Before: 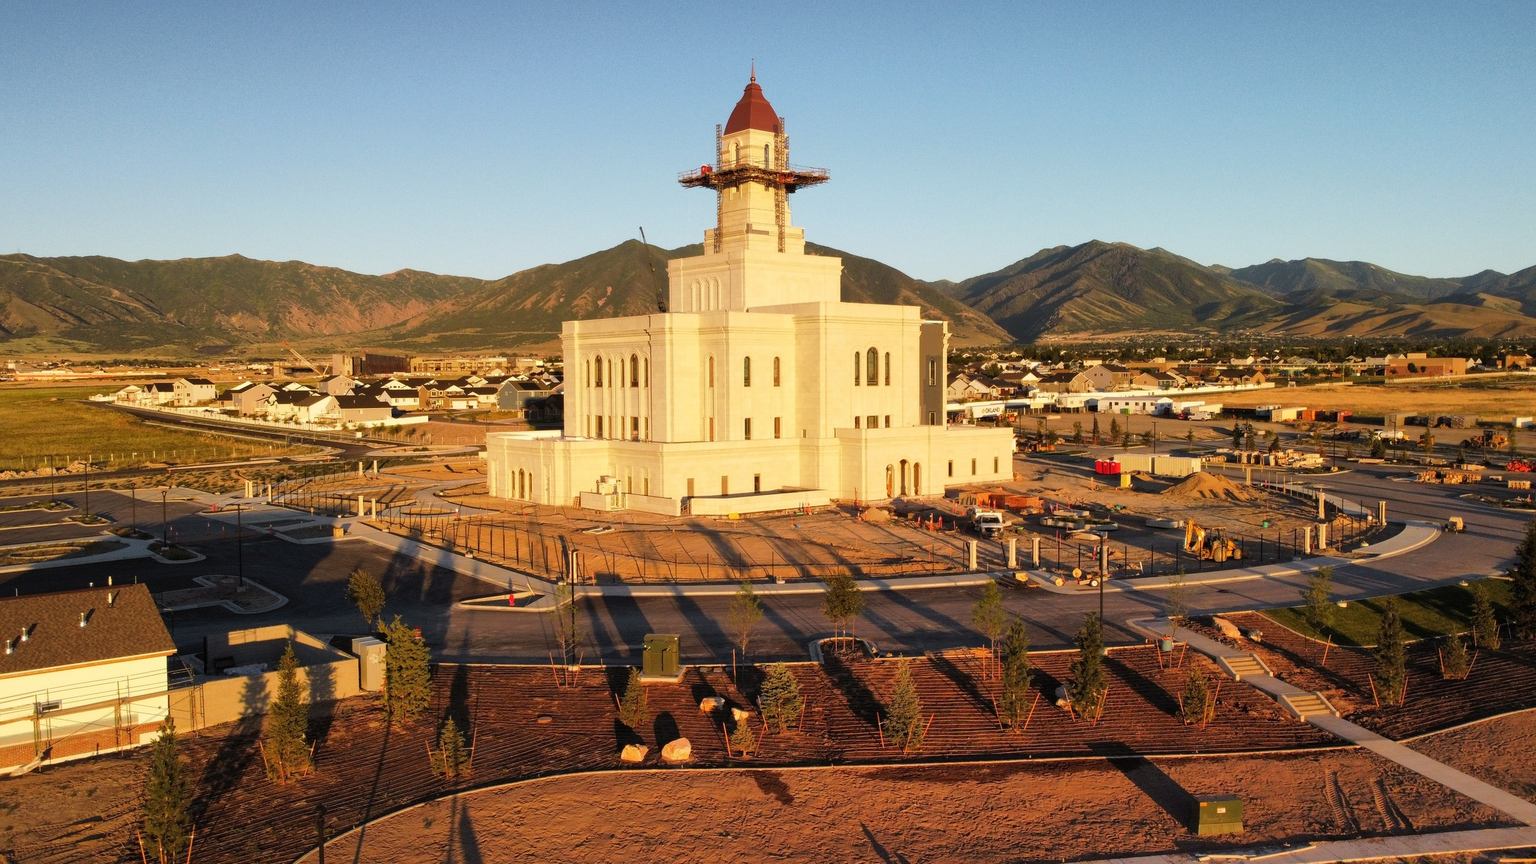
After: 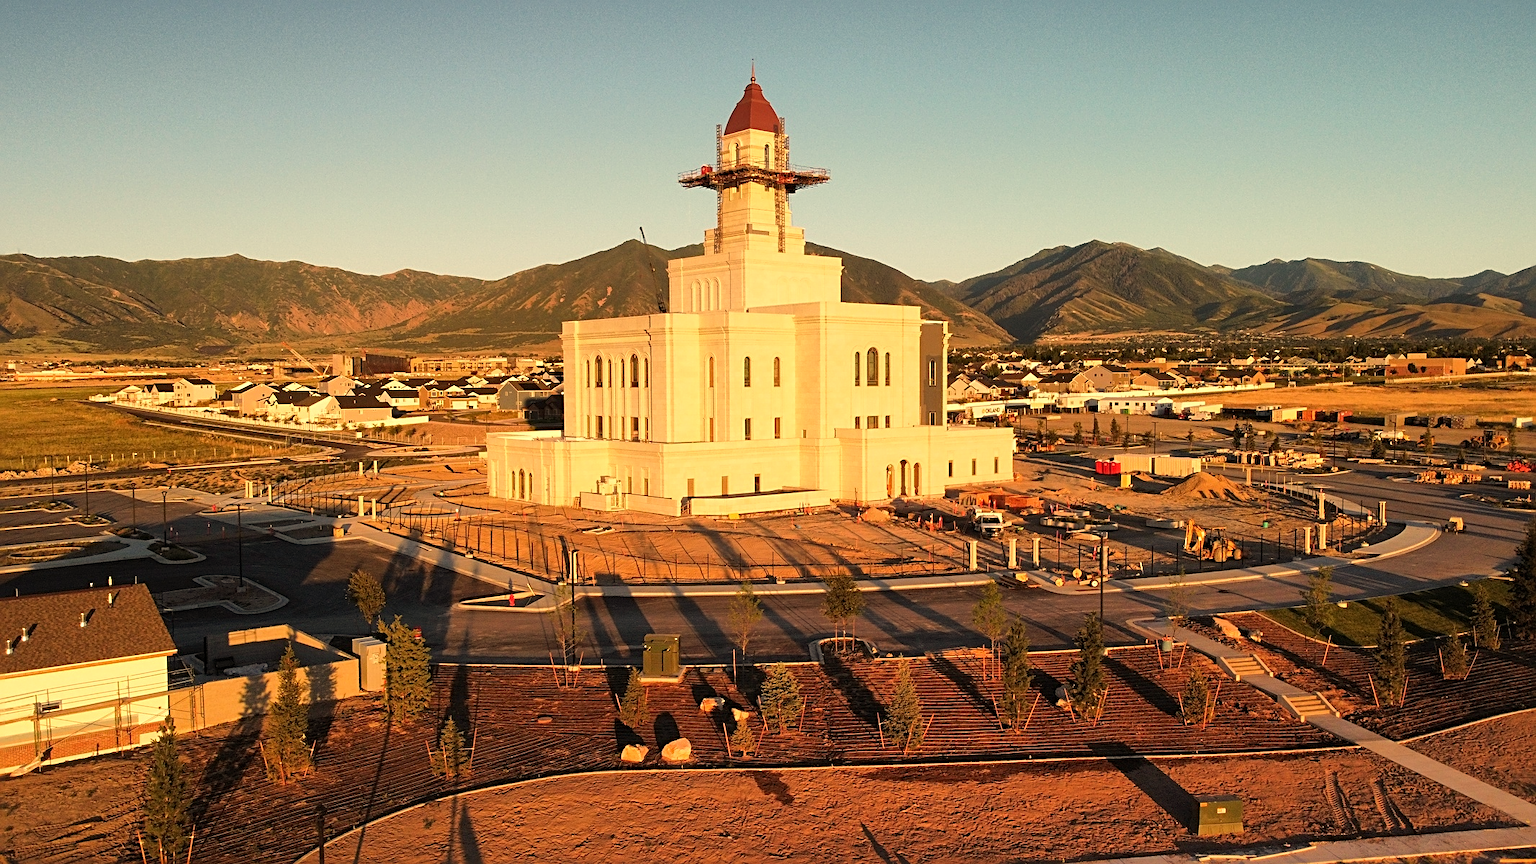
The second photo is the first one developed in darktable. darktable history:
levels: mode automatic, black 0.023%, white 99.97%, levels [0.062, 0.494, 0.925]
white balance: red 1.123, blue 0.83
sharpen: radius 2.767
